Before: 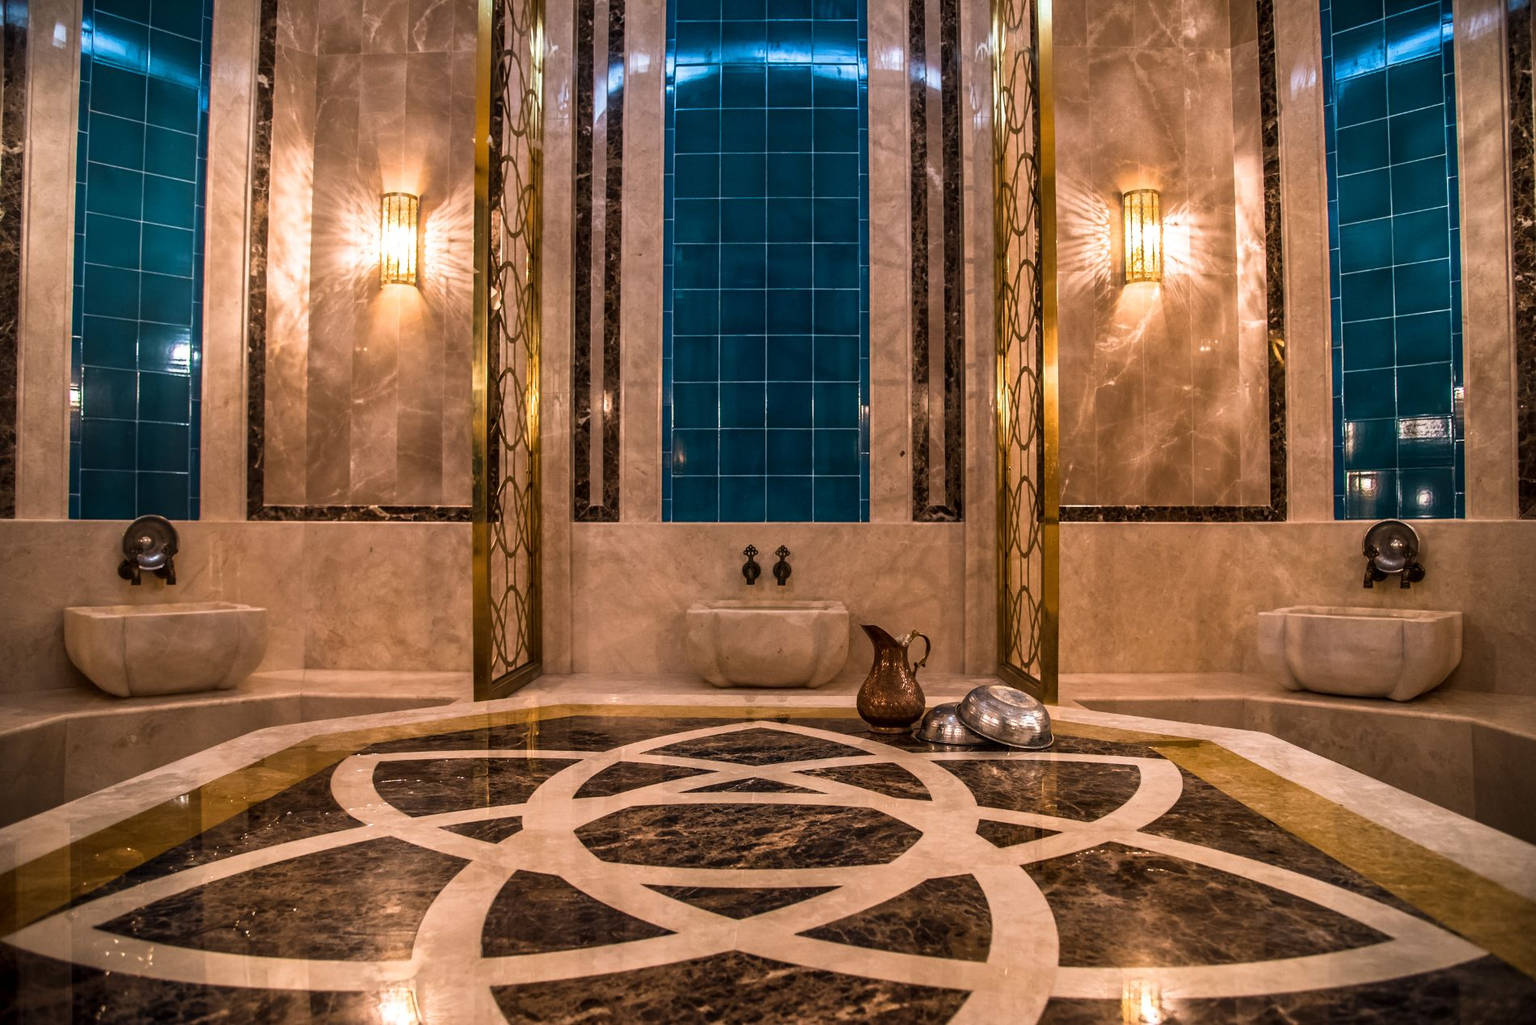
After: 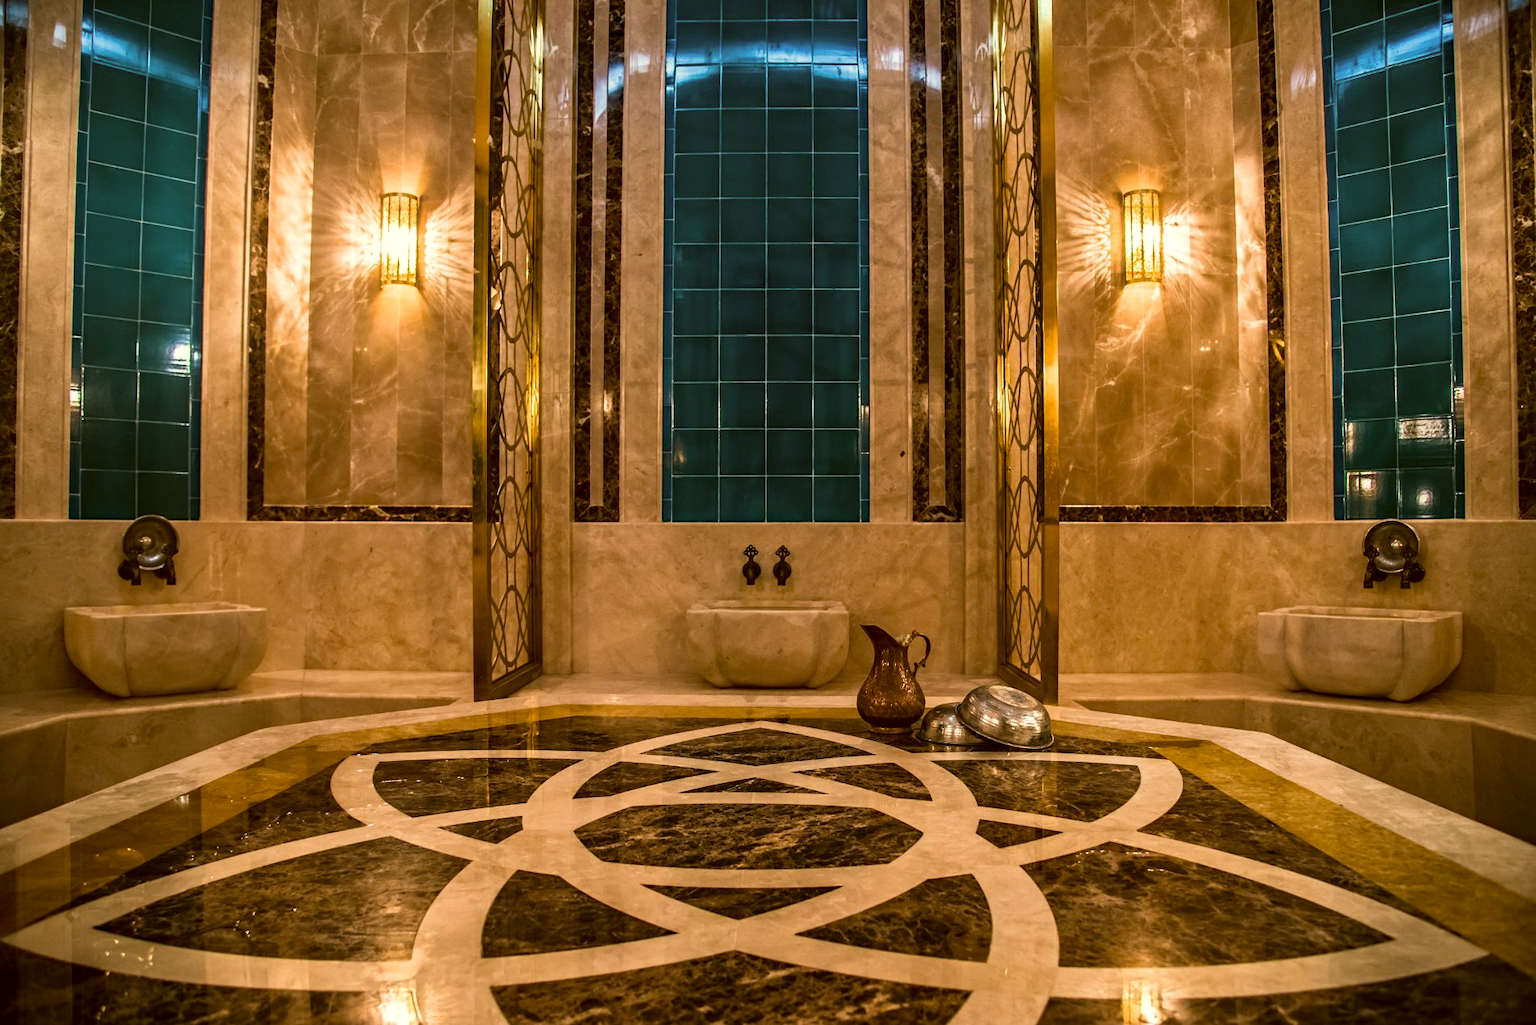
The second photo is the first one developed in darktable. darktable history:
color correction: highlights a* -1.44, highlights b* 10.4, shadows a* 0.662, shadows b* 18.72
velvia: strength 9.82%
haze removal: compatibility mode true, adaptive false
